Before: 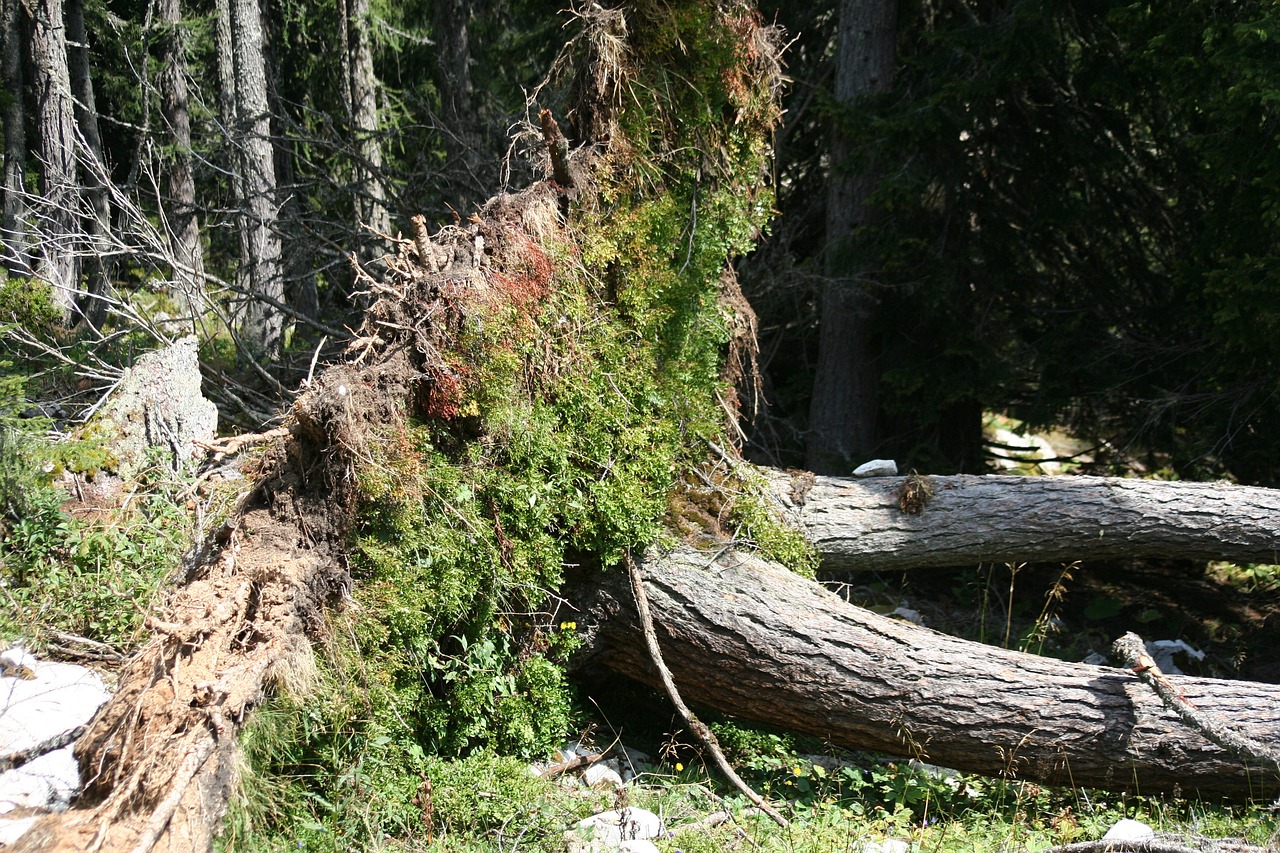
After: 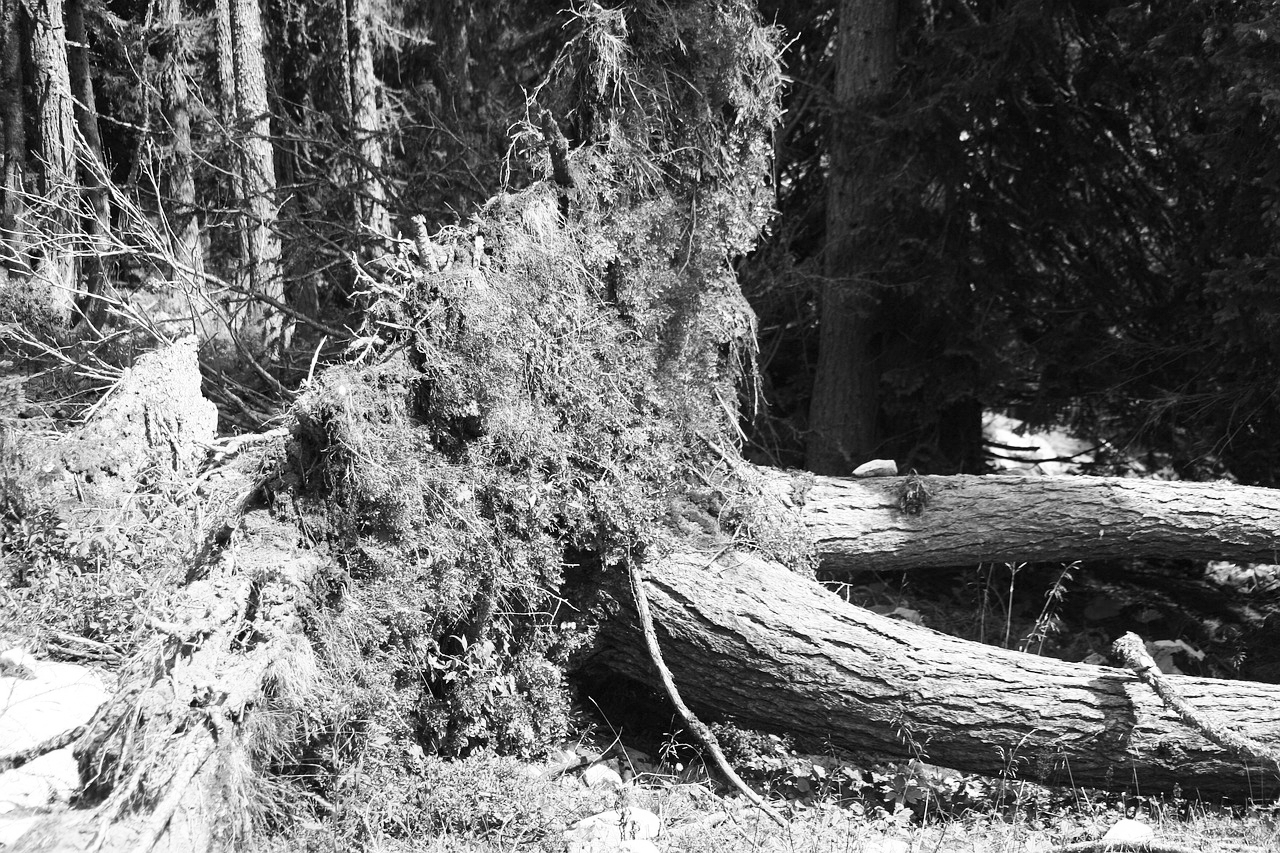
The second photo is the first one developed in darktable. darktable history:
monochrome: on, module defaults
base curve: curves: ch0 [(0, 0) (0.204, 0.334) (0.55, 0.733) (1, 1)], preserve colors none
